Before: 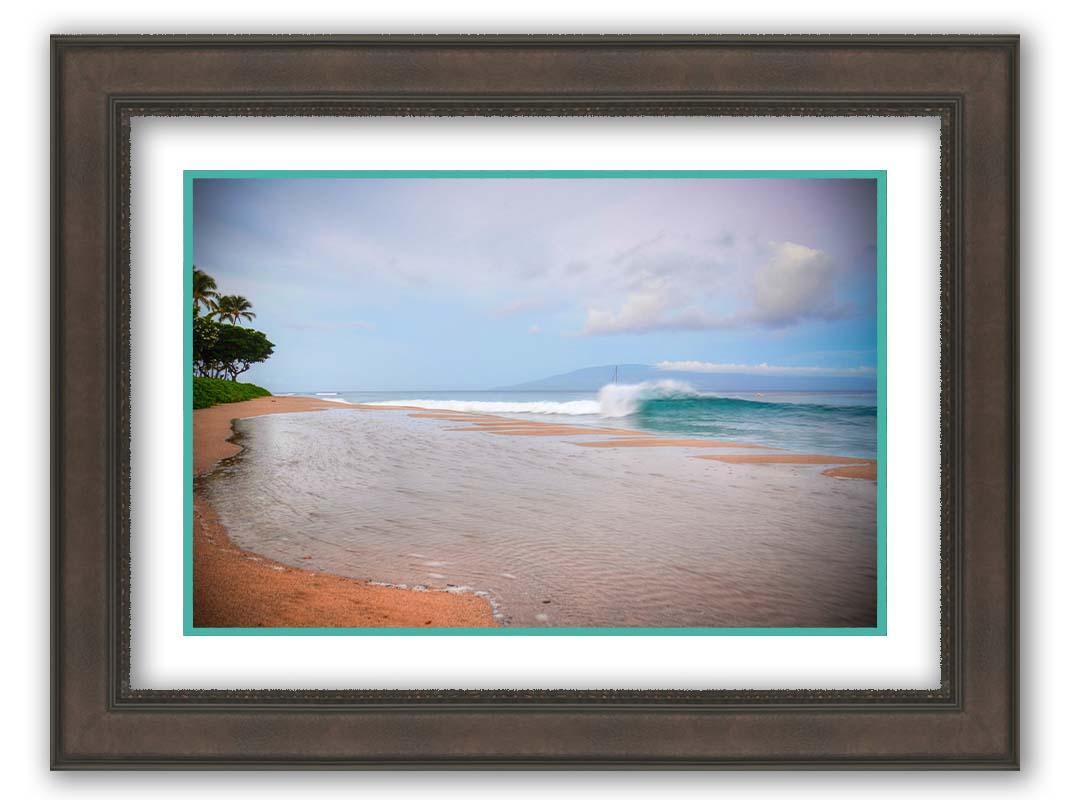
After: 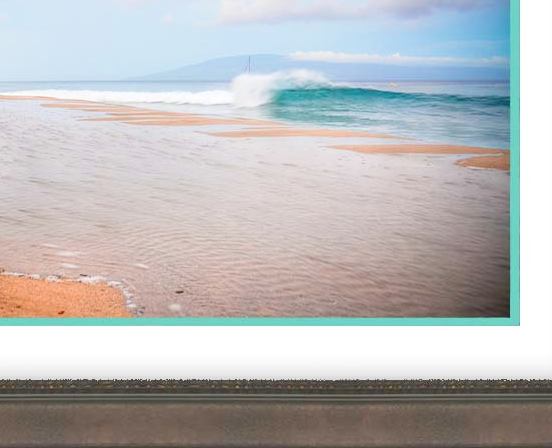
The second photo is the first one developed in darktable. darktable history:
base curve: curves: ch0 [(0, 0) (0.204, 0.334) (0.55, 0.733) (1, 1)], preserve colors none
crop: left 34.479%, top 38.822%, right 13.718%, bottom 5.172%
